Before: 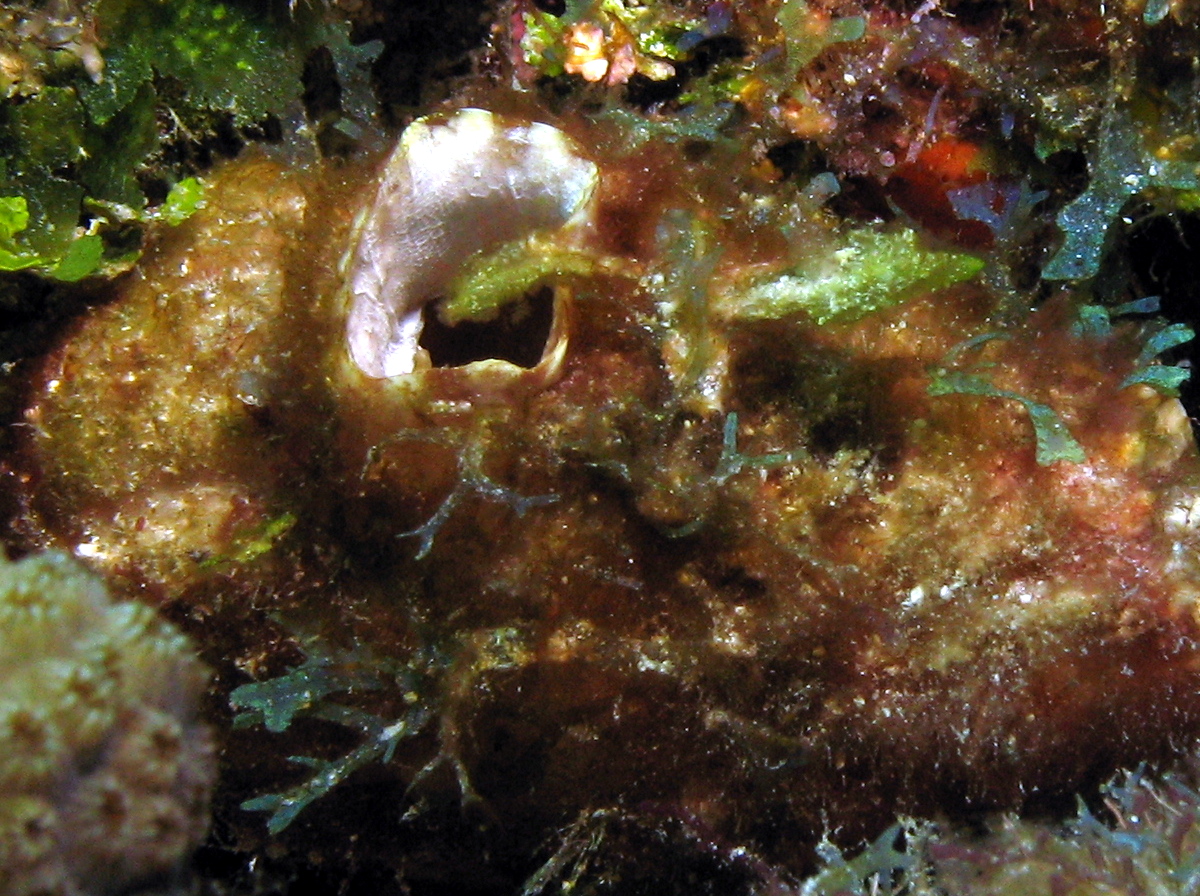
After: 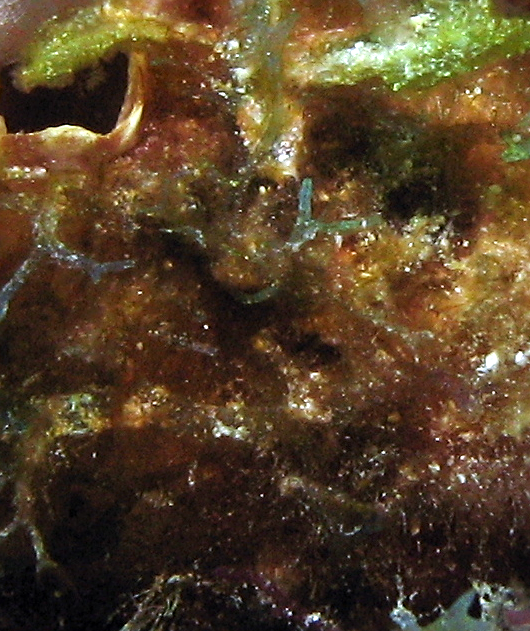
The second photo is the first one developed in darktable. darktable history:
crop: left 35.425%, top 26.127%, right 20.163%, bottom 3.399%
exposure: exposure 0.2 EV, compensate highlight preservation false
sharpen: on, module defaults
